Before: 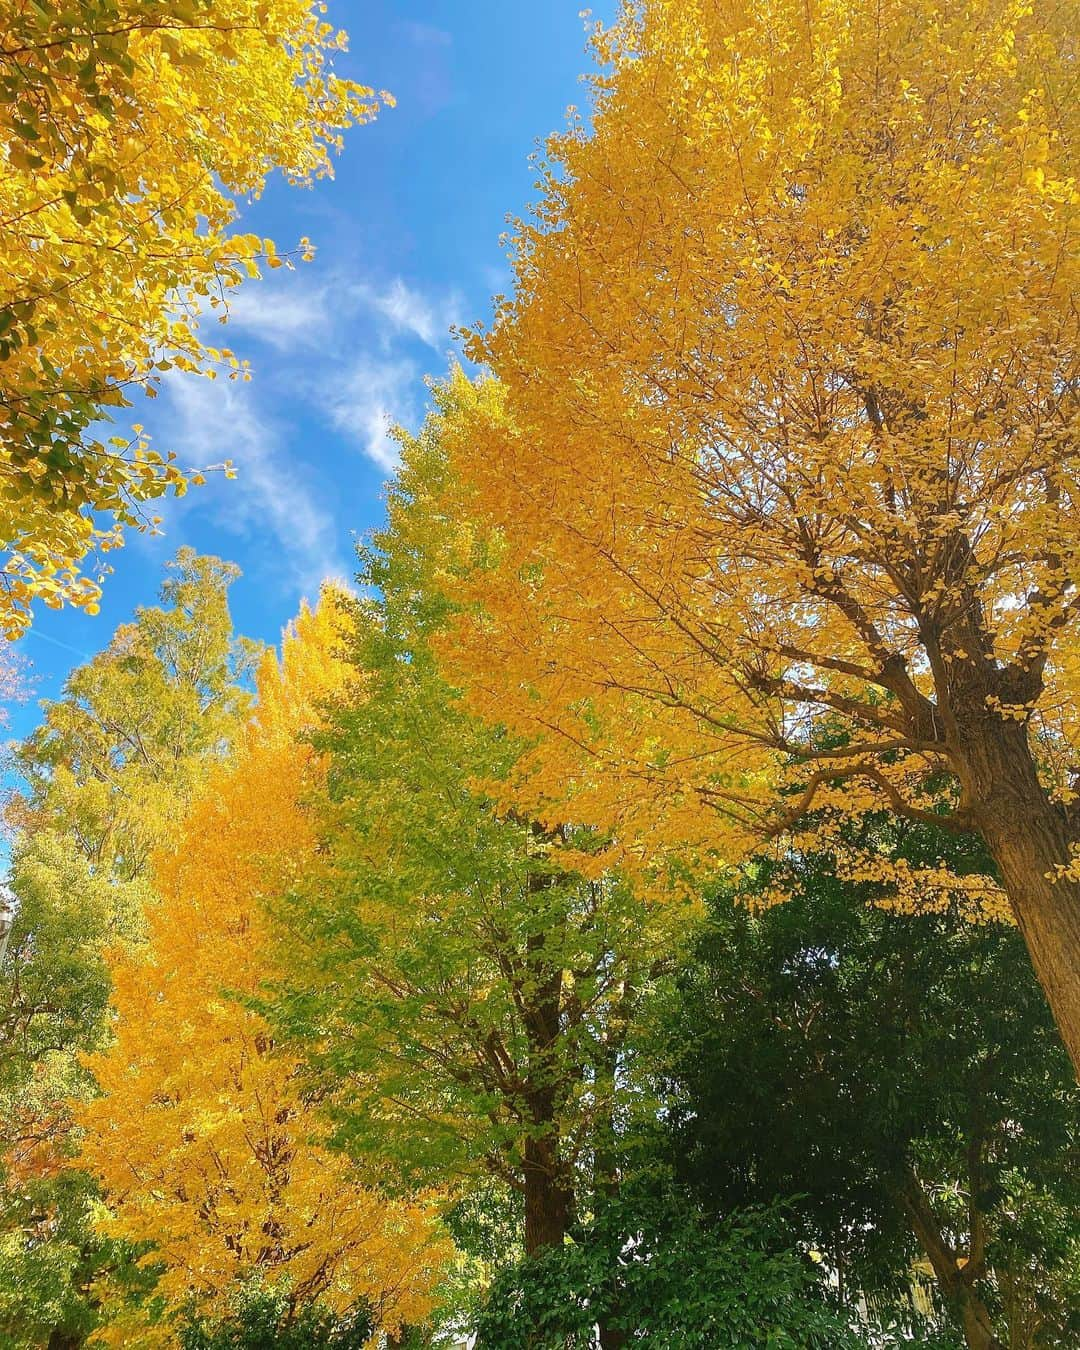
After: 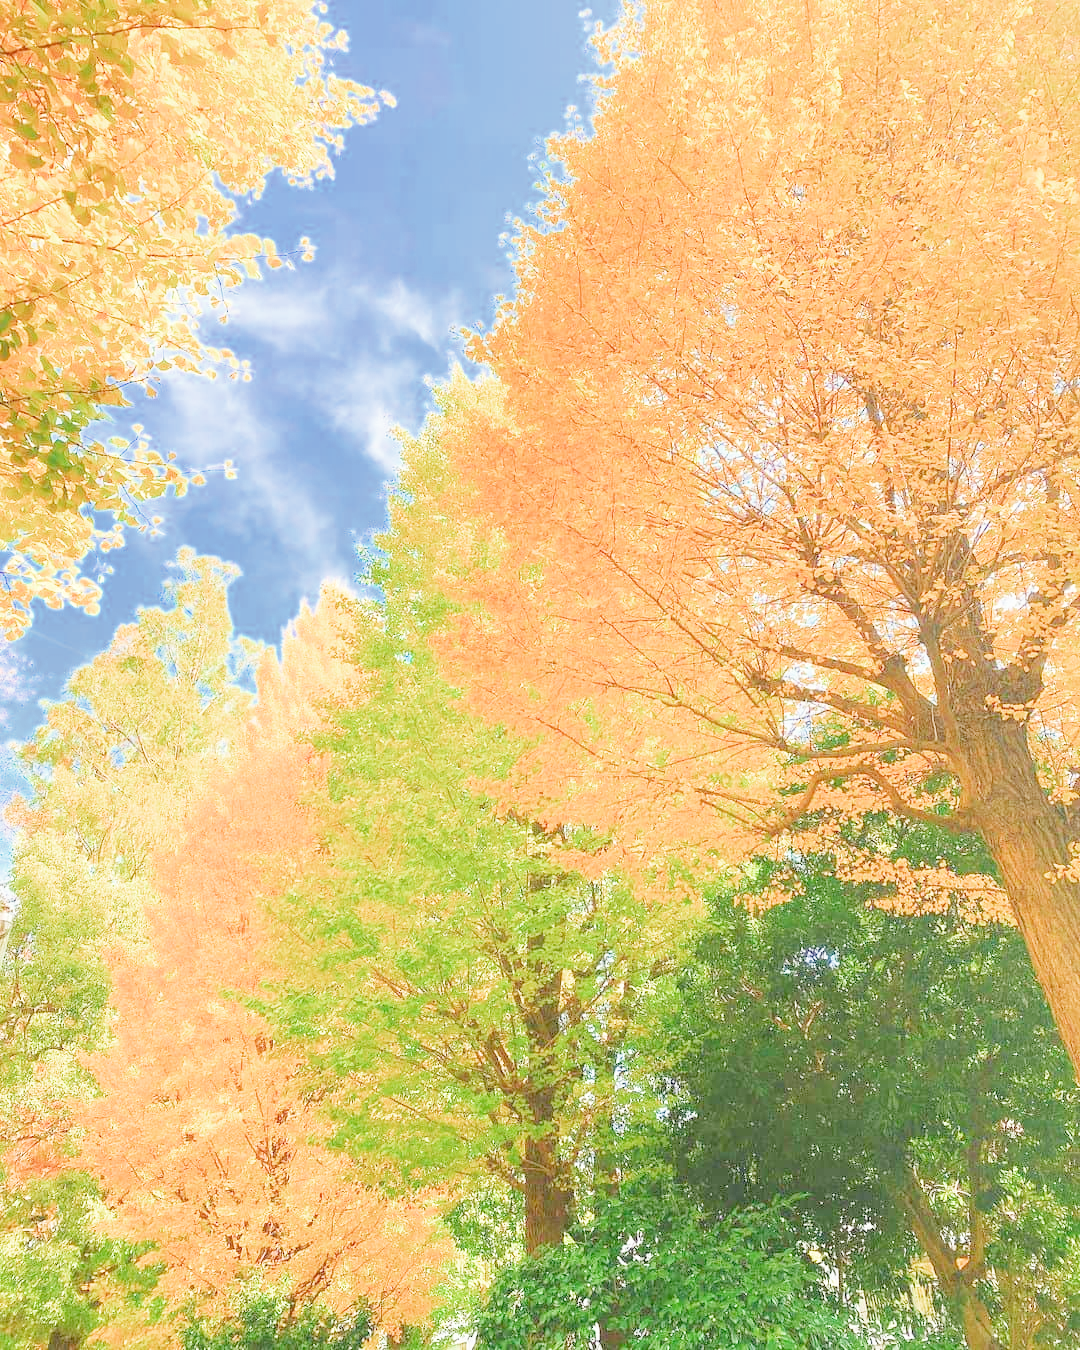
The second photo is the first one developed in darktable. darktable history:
filmic rgb: middle gray luminance 2.5%, black relative exposure -10 EV, white relative exposure 7 EV, threshold 6 EV, dynamic range scaling 10%, target black luminance 0%, hardness 3.19, latitude 44.39%, contrast 0.682, highlights saturation mix 5%, shadows ↔ highlights balance 13.63%, add noise in highlights 0, color science v3 (2019), use custom middle-gray values true, iterations of high-quality reconstruction 0, contrast in highlights soft, enable highlight reconstruction true
exposure: black level correction 0, exposure 0.4 EV, compensate exposure bias true, compensate highlight preservation false
